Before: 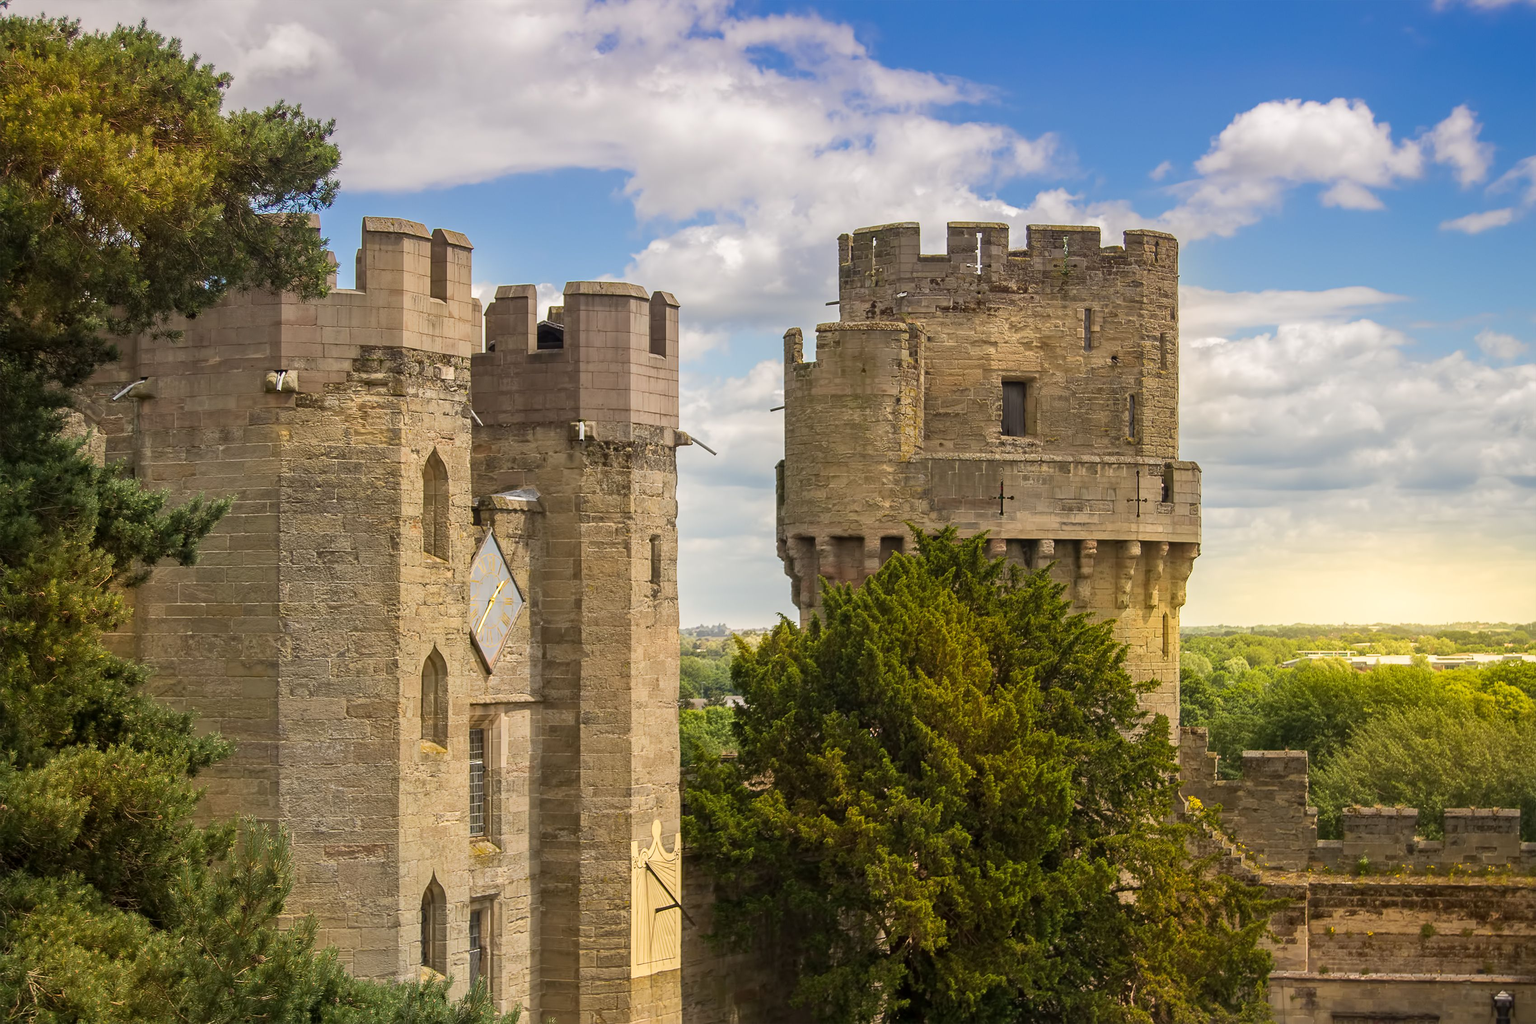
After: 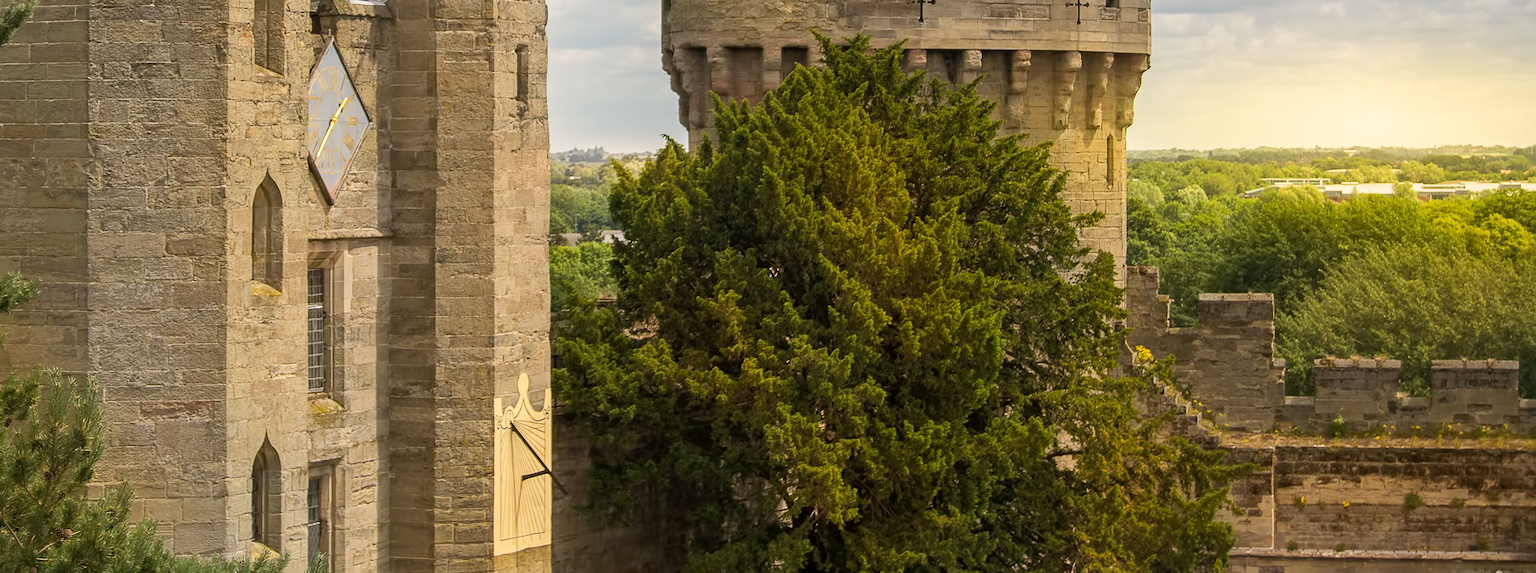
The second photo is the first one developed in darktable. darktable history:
tone equalizer: -8 EV -0.588 EV, edges refinement/feathering 500, mask exposure compensation -1.57 EV, preserve details no
crop and rotate: left 13.241%, top 48.507%, bottom 2.868%
